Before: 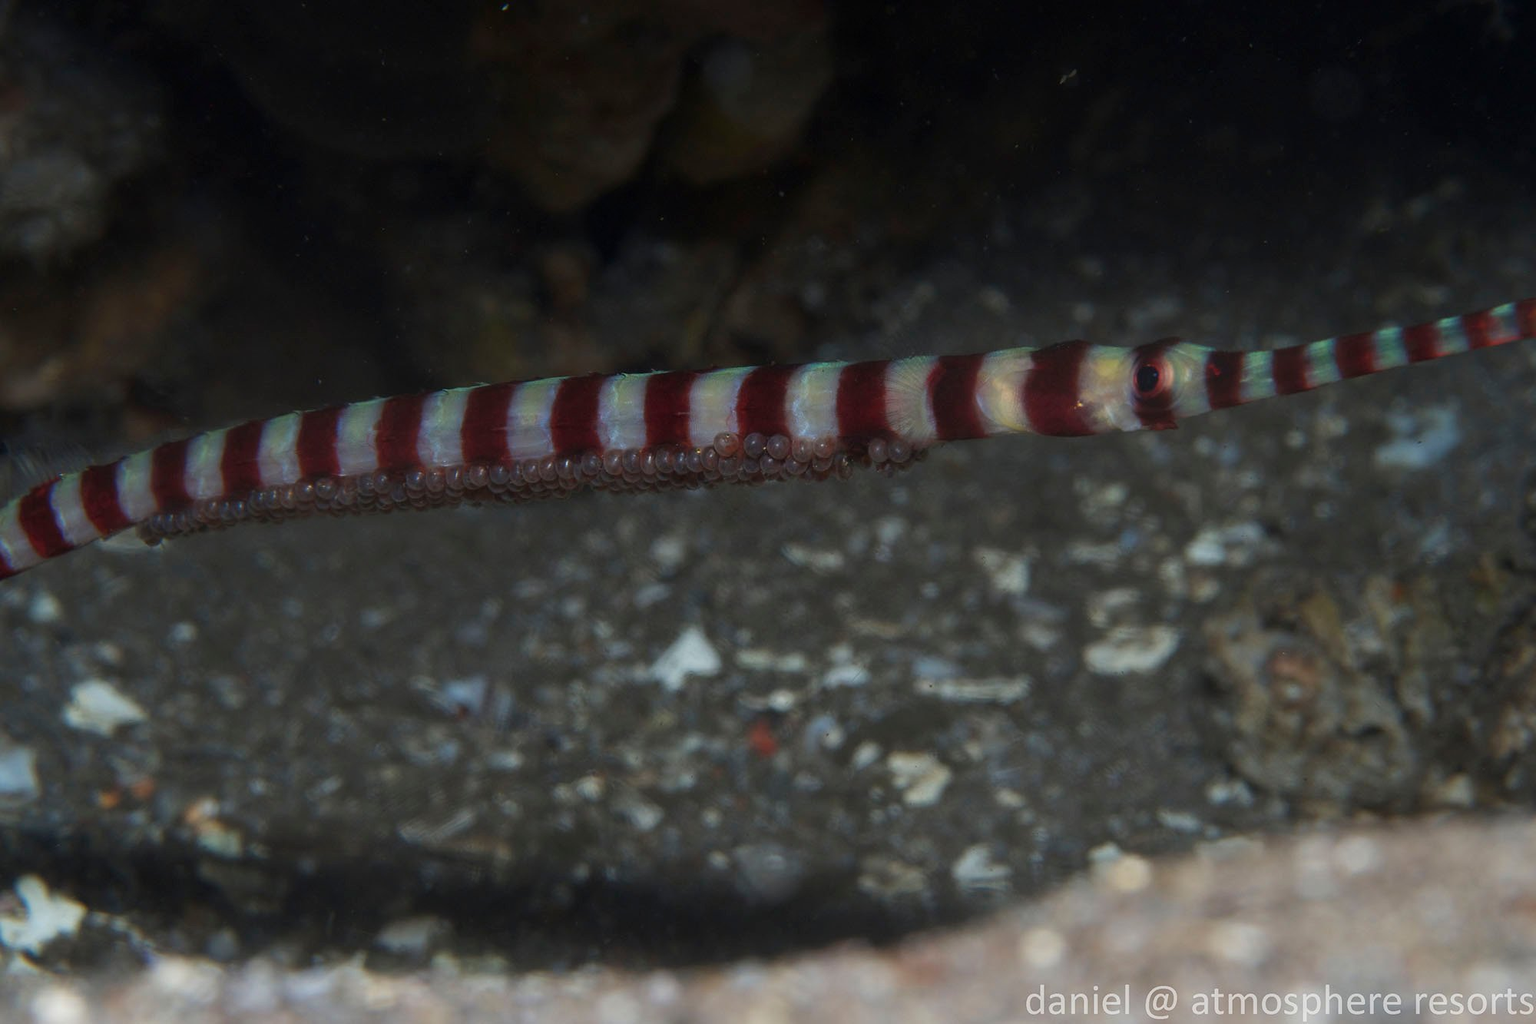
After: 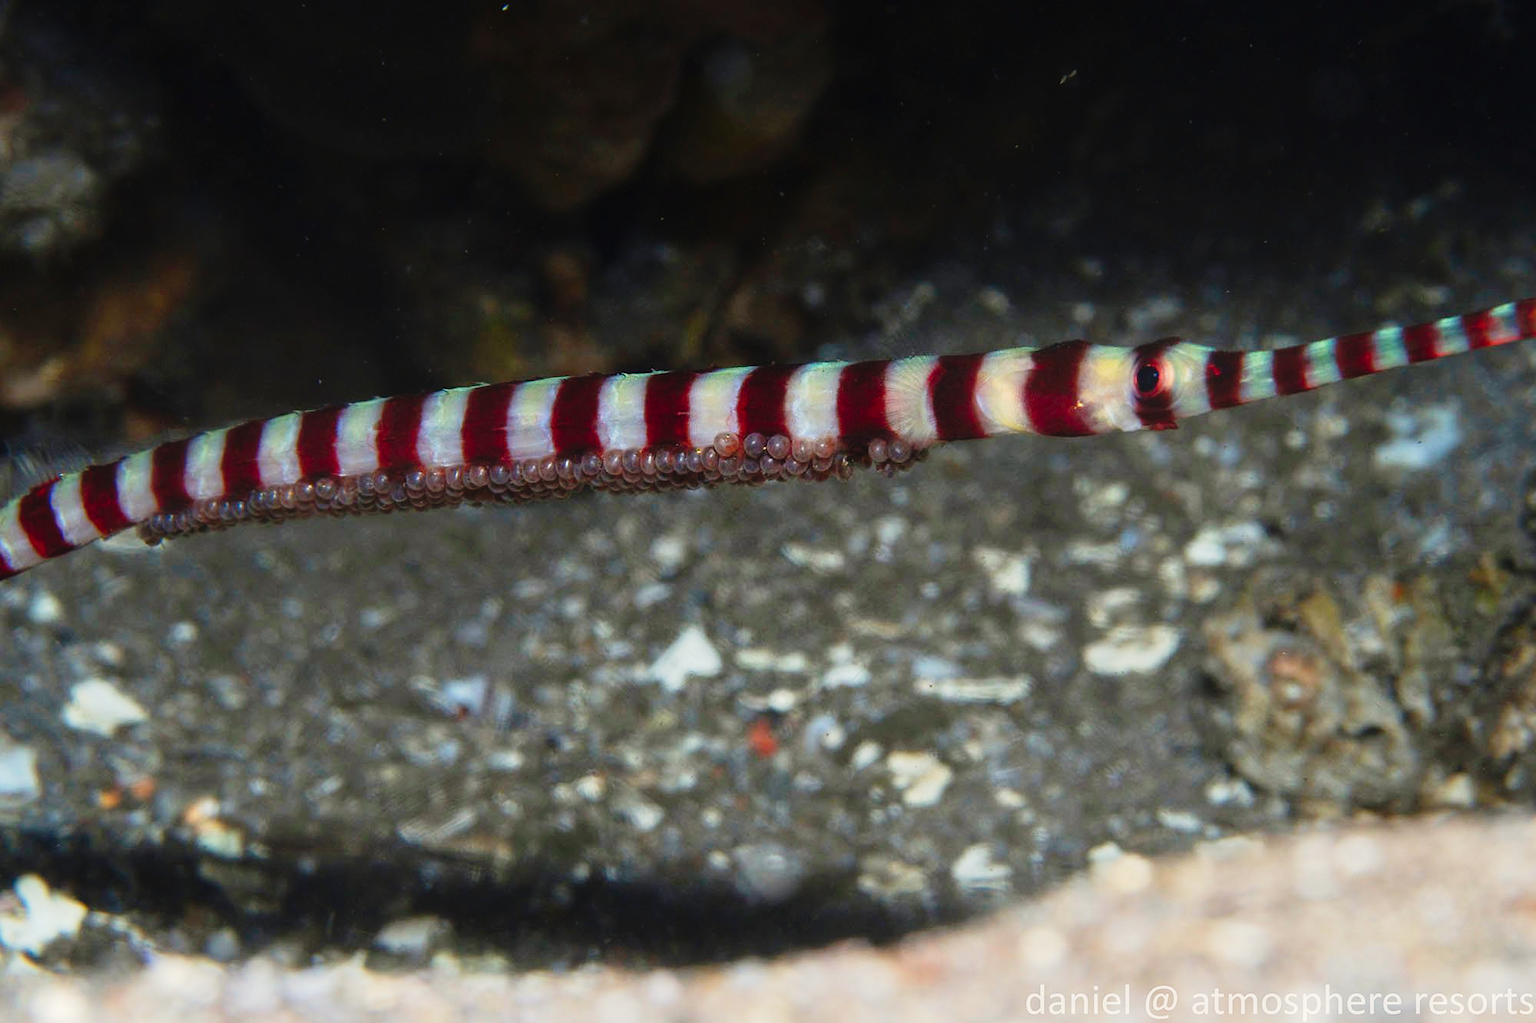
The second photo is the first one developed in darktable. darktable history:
tone equalizer: -8 EV 1.03 EV, -7 EV 0.985 EV, -6 EV 1.02 EV, -5 EV 0.966 EV, -4 EV 1.03 EV, -3 EV 0.736 EV, -2 EV 0.492 EV, -1 EV 0.257 EV, edges refinement/feathering 500, mask exposure compensation -1.57 EV, preserve details guided filter
tone curve: curves: ch0 [(0, 0.014) (0.17, 0.099) (0.392, 0.438) (0.725, 0.828) (0.872, 0.918) (1, 0.981)]; ch1 [(0, 0) (0.402, 0.36) (0.489, 0.491) (0.5, 0.503) (0.515, 0.52) (0.545, 0.574) (0.615, 0.662) (0.701, 0.725) (1, 1)]; ch2 [(0, 0) (0.42, 0.458) (0.485, 0.499) (0.503, 0.503) (0.531, 0.542) (0.561, 0.594) (0.644, 0.694) (0.717, 0.753) (1, 0.991)], preserve colors none
color correction: highlights a* 0.558, highlights b* 2.82, saturation 1.08
